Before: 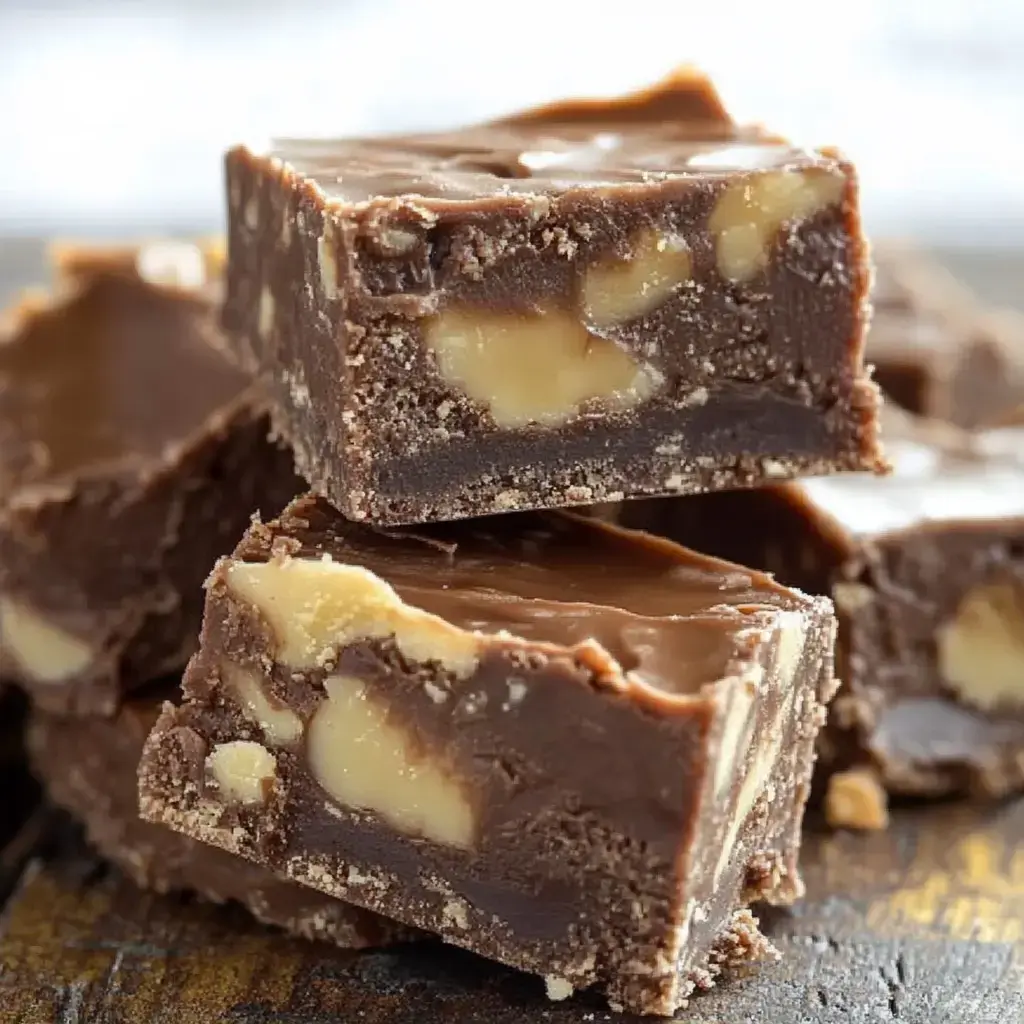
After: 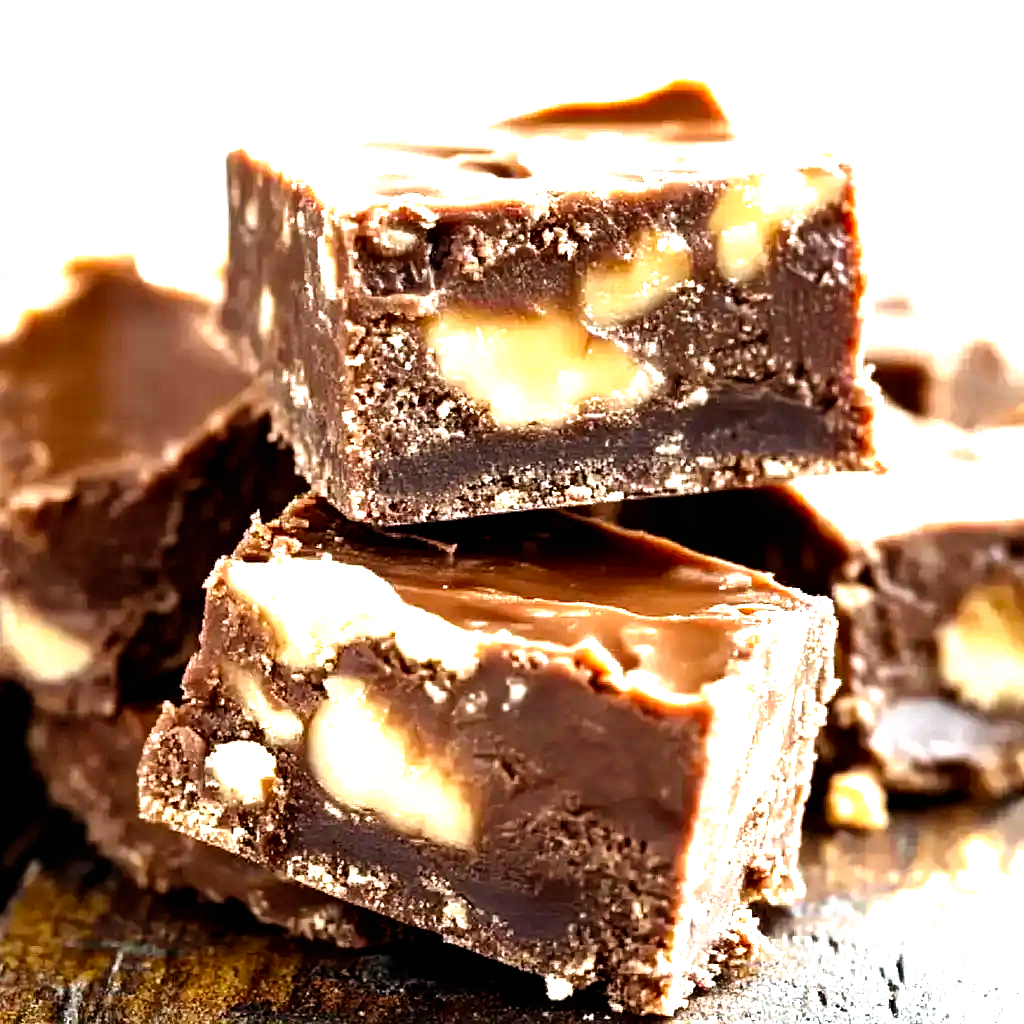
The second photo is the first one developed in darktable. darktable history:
shadows and highlights: shadows 29.32, highlights -29.32, low approximation 0.01, soften with gaussian
exposure: exposure 0.999 EV, compensate highlight preservation false
filmic rgb: black relative exposure -8.2 EV, white relative exposure 2.2 EV, threshold 3 EV, hardness 7.11, latitude 85.74%, contrast 1.696, highlights saturation mix -4%, shadows ↔ highlights balance -2.69%, preserve chrominance no, color science v5 (2021), contrast in shadows safe, contrast in highlights safe, enable highlight reconstruction true
